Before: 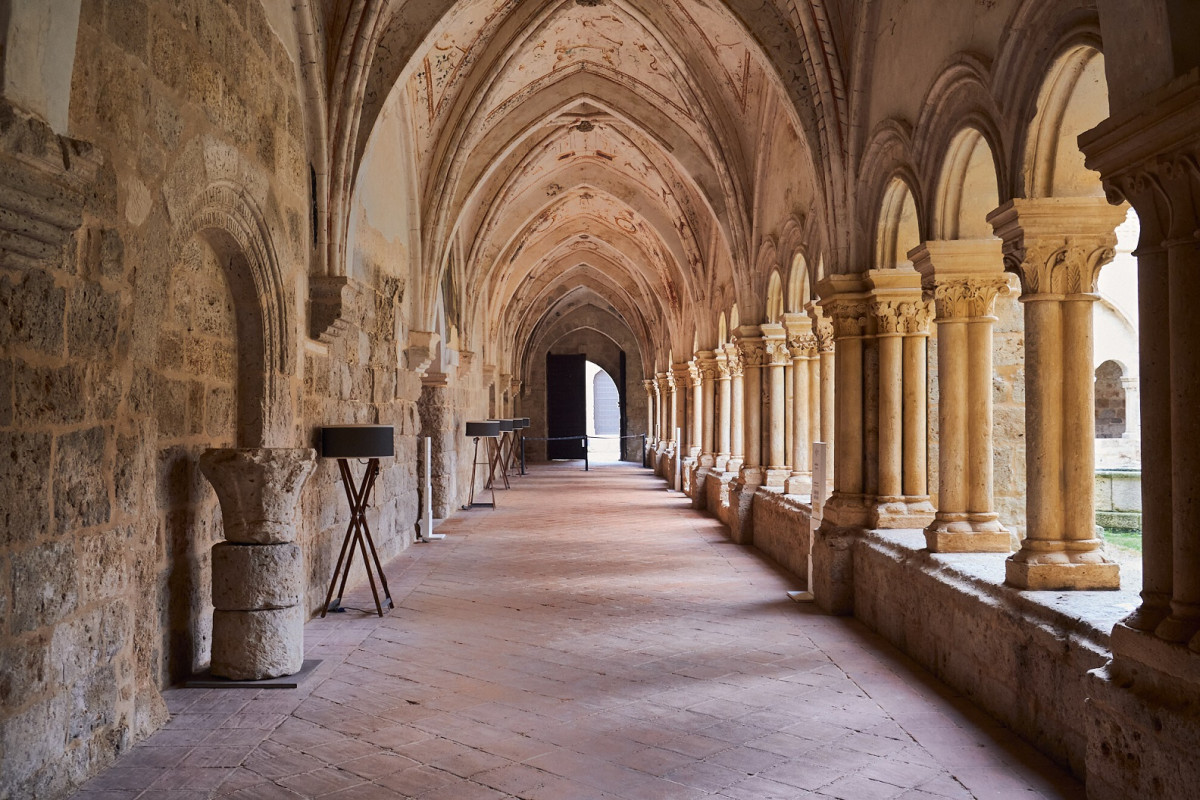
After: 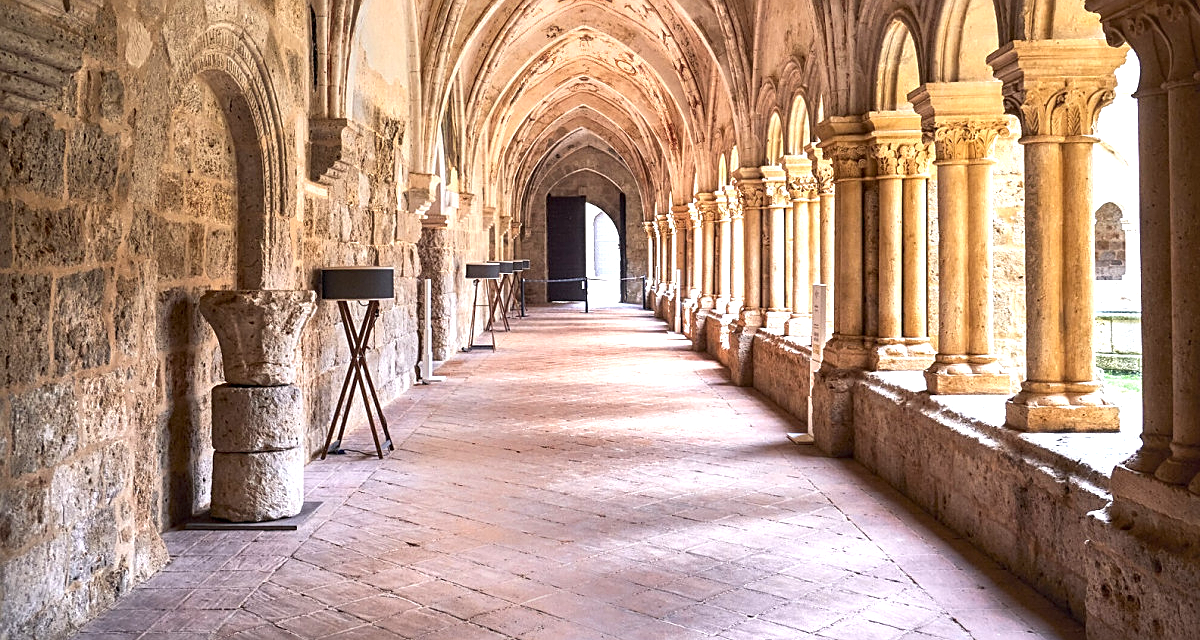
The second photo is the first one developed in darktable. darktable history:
sharpen: on, module defaults
local contrast: detail 130%
exposure: black level correction 0, exposure 1.1 EV, compensate highlight preservation false
crop and rotate: top 19.998%
